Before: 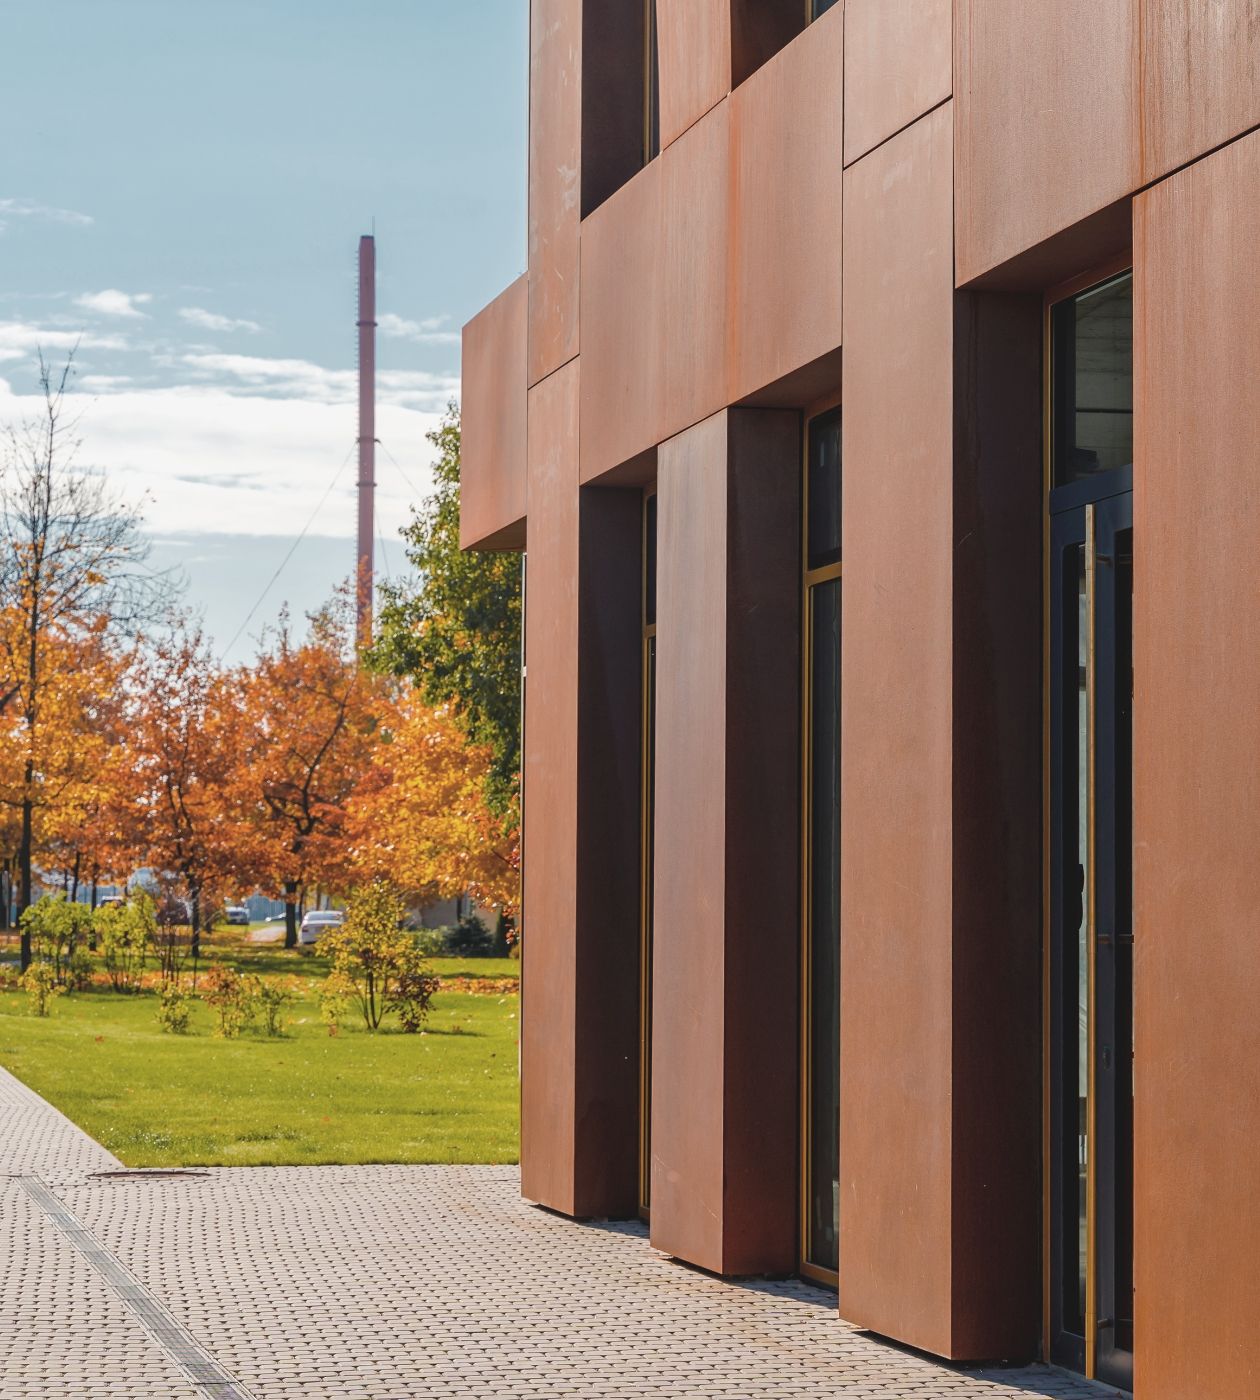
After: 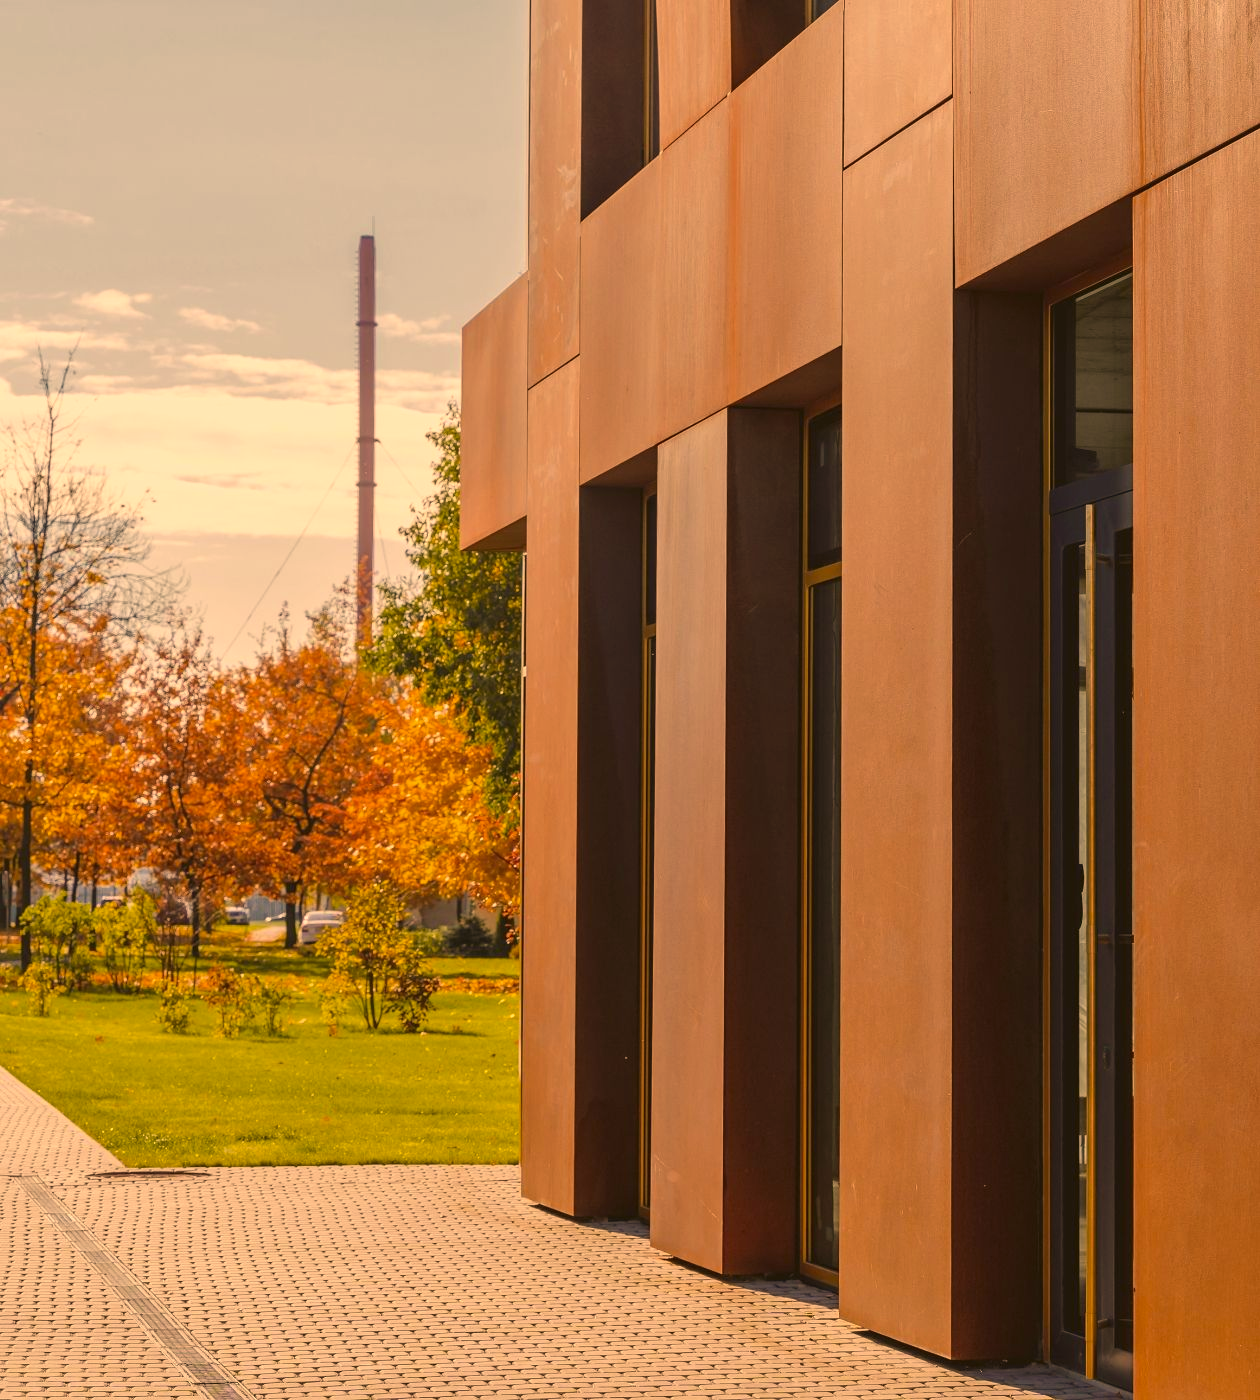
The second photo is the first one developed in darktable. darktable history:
color correction: highlights a* 18.23, highlights b* 35.06, shadows a* 1.79, shadows b* 6.19, saturation 1.01
